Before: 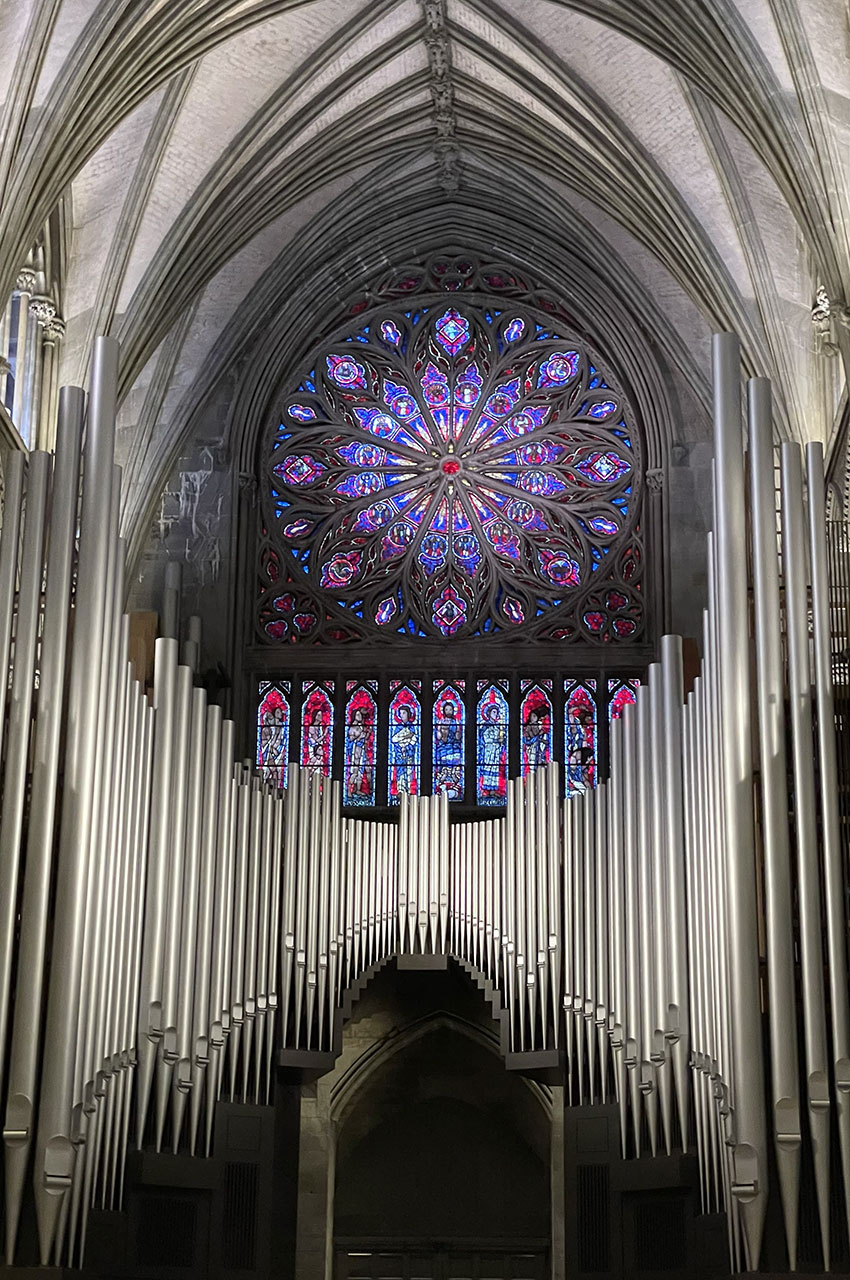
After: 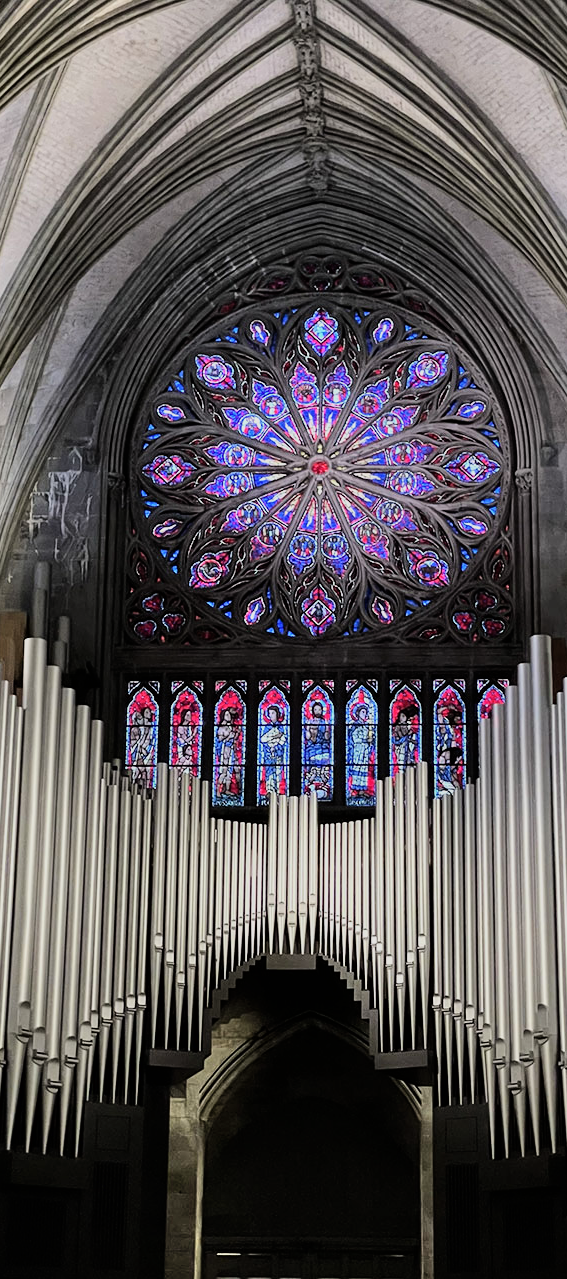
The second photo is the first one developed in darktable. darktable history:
shadows and highlights: white point adjustment 0.1, highlights -70, soften with gaussian
crop and rotate: left 15.446%, right 17.836%
tone equalizer: -8 EV -0.417 EV, -7 EV -0.389 EV, -6 EV -0.333 EV, -5 EV -0.222 EV, -3 EV 0.222 EV, -2 EV 0.333 EV, -1 EV 0.389 EV, +0 EV 0.417 EV, edges refinement/feathering 500, mask exposure compensation -1.57 EV, preserve details no
filmic rgb: black relative exposure -8.42 EV, white relative exposure 4.68 EV, hardness 3.82, color science v6 (2022)
